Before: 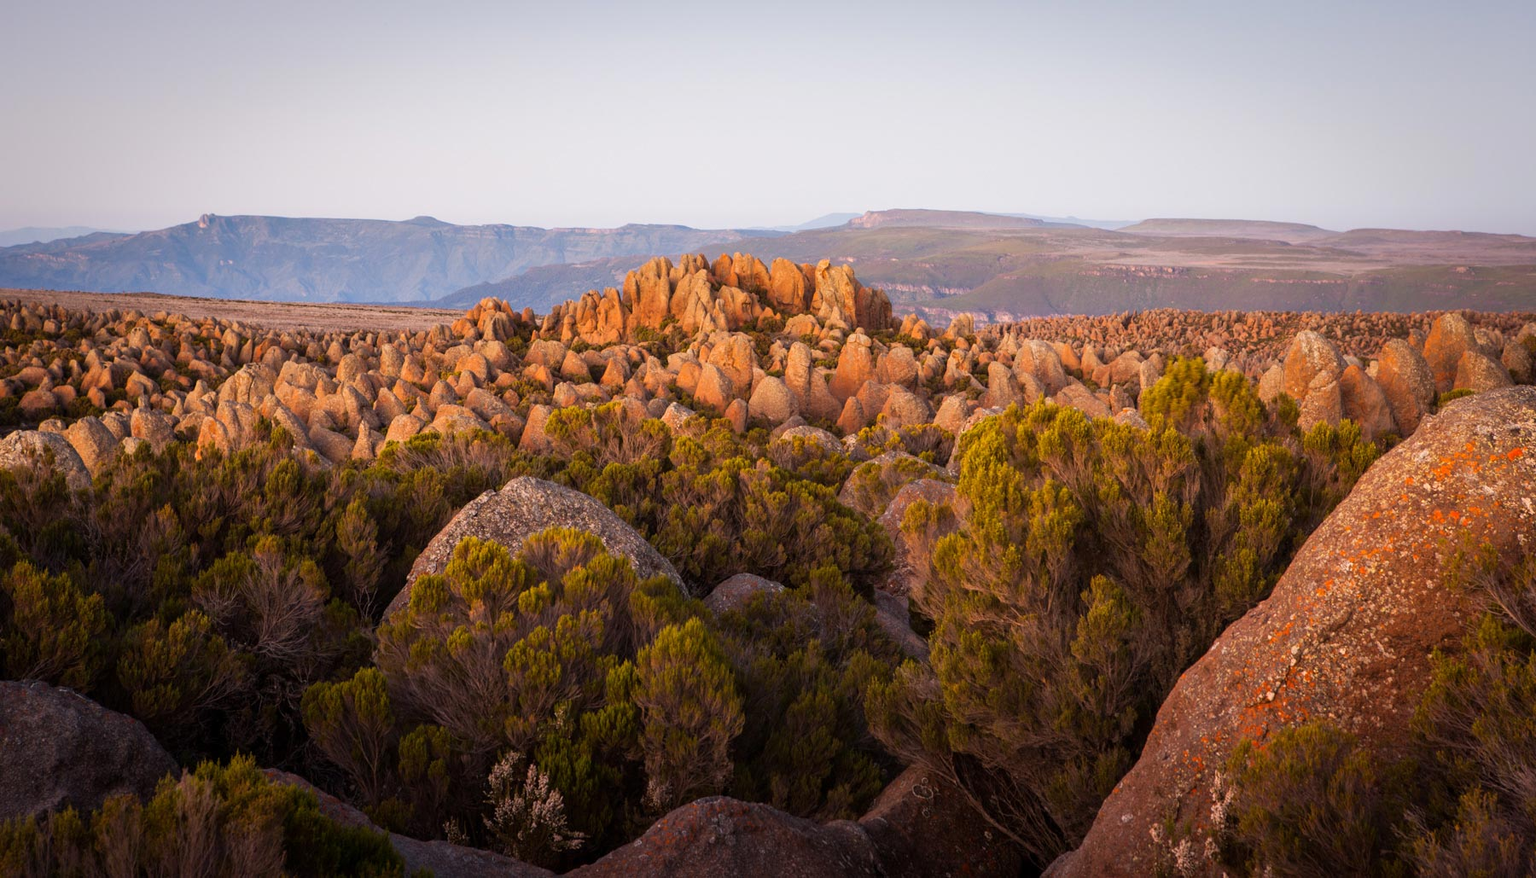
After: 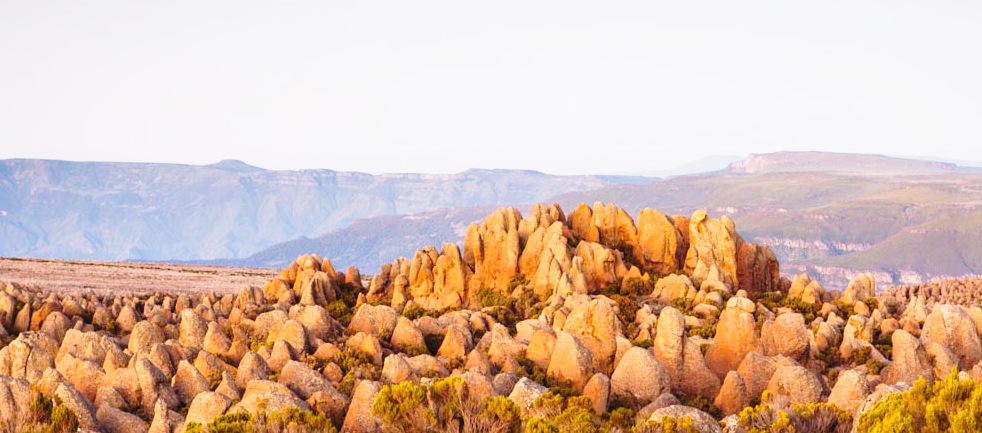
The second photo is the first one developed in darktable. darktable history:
crop: left 14.83%, top 9.158%, right 30.61%, bottom 48.719%
levels: black 3.88%
base curve: curves: ch0 [(0, 0) (0.028, 0.03) (0.121, 0.232) (0.46, 0.748) (0.859, 0.968) (1, 1)], preserve colors none
